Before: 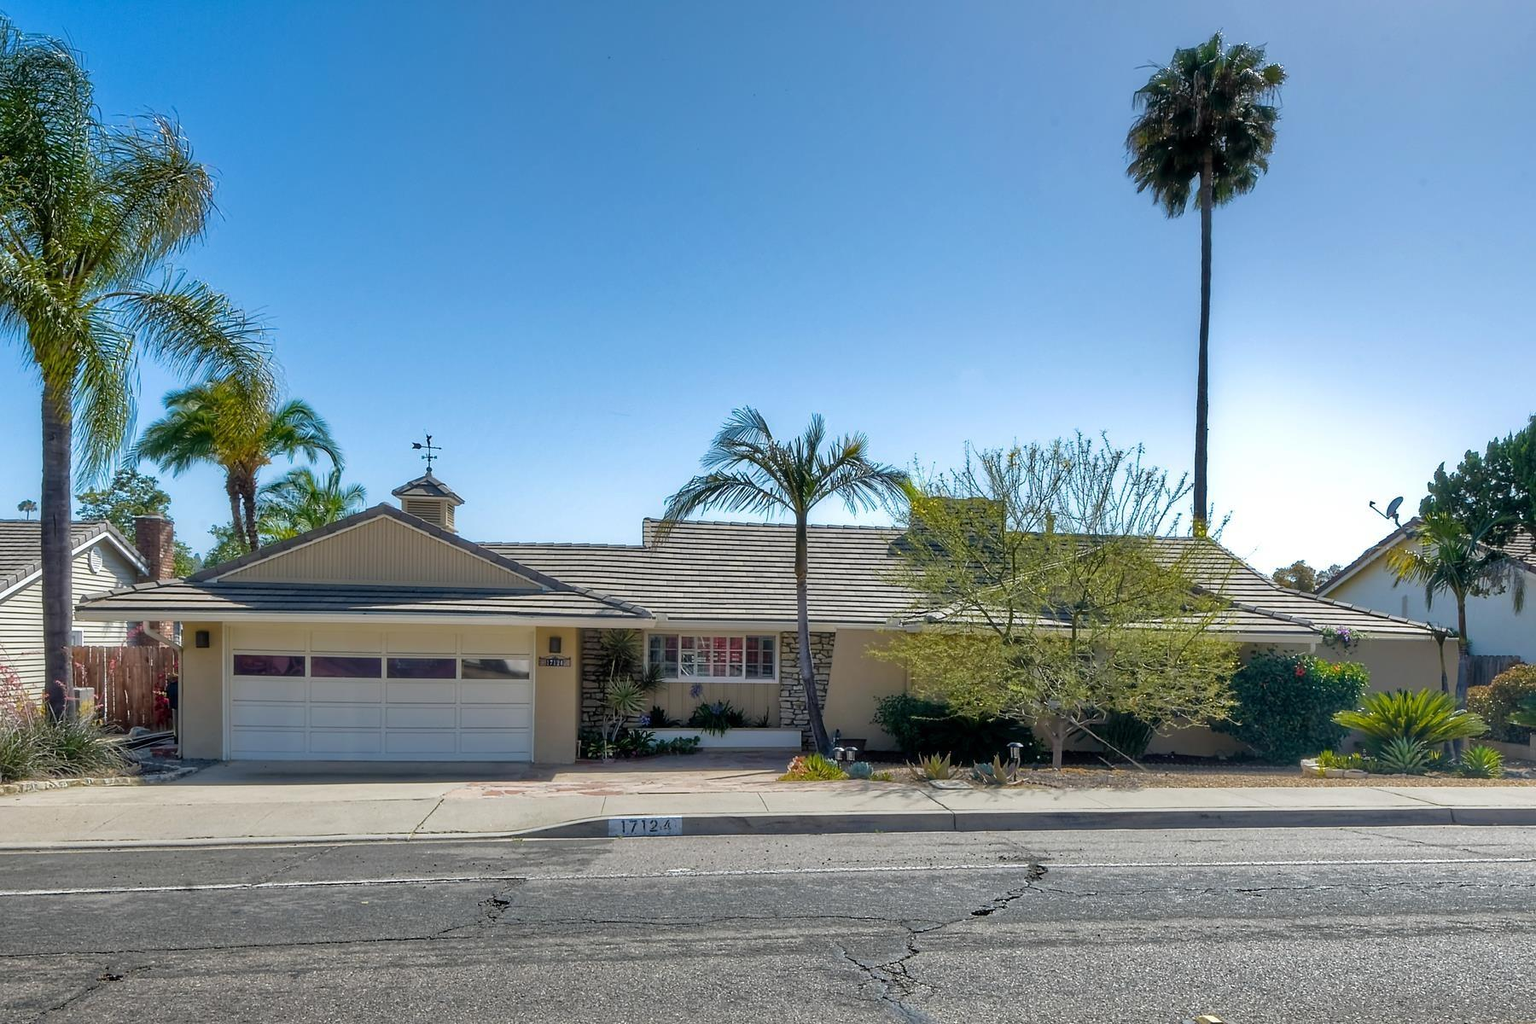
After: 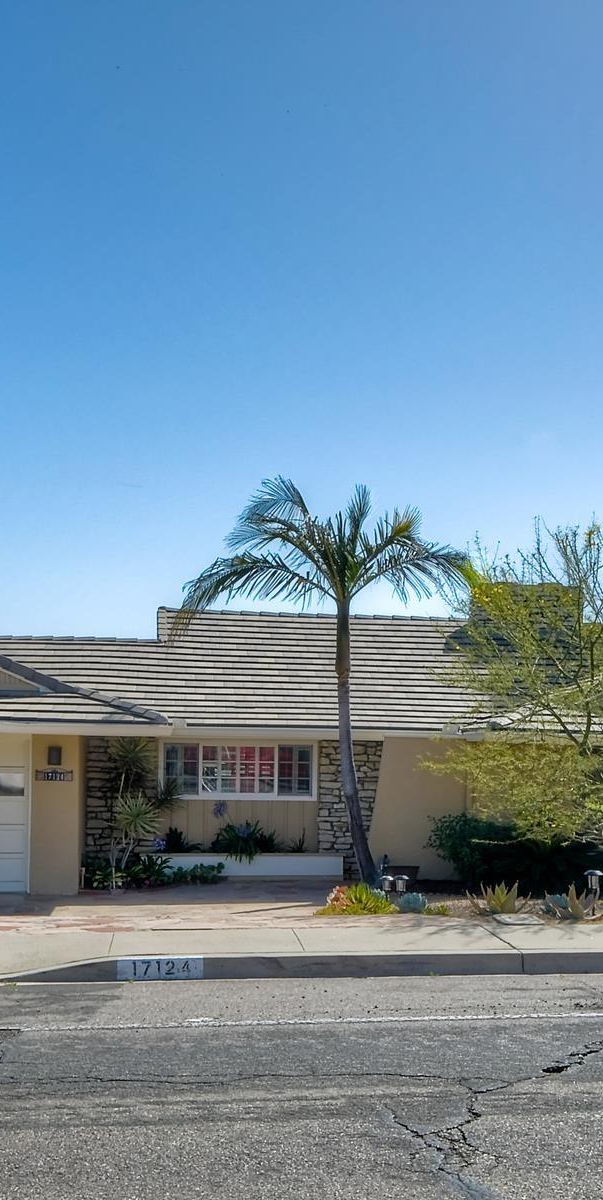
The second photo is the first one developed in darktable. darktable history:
crop: left 33.155%, right 33.339%
